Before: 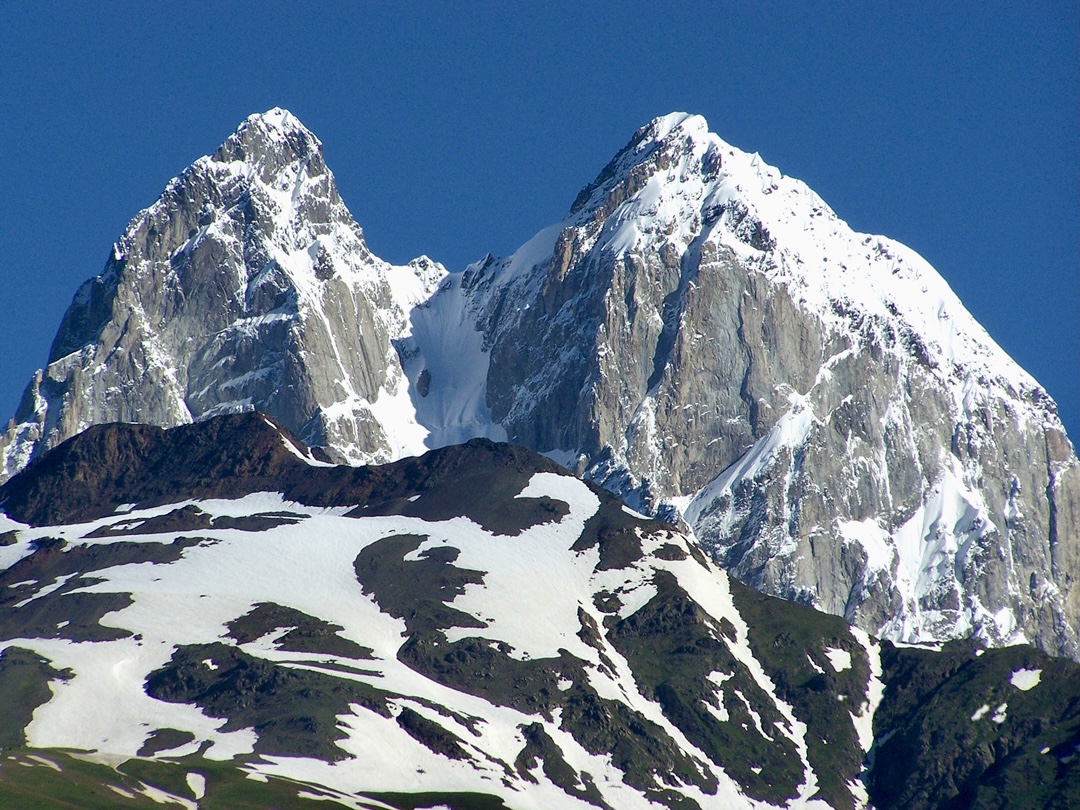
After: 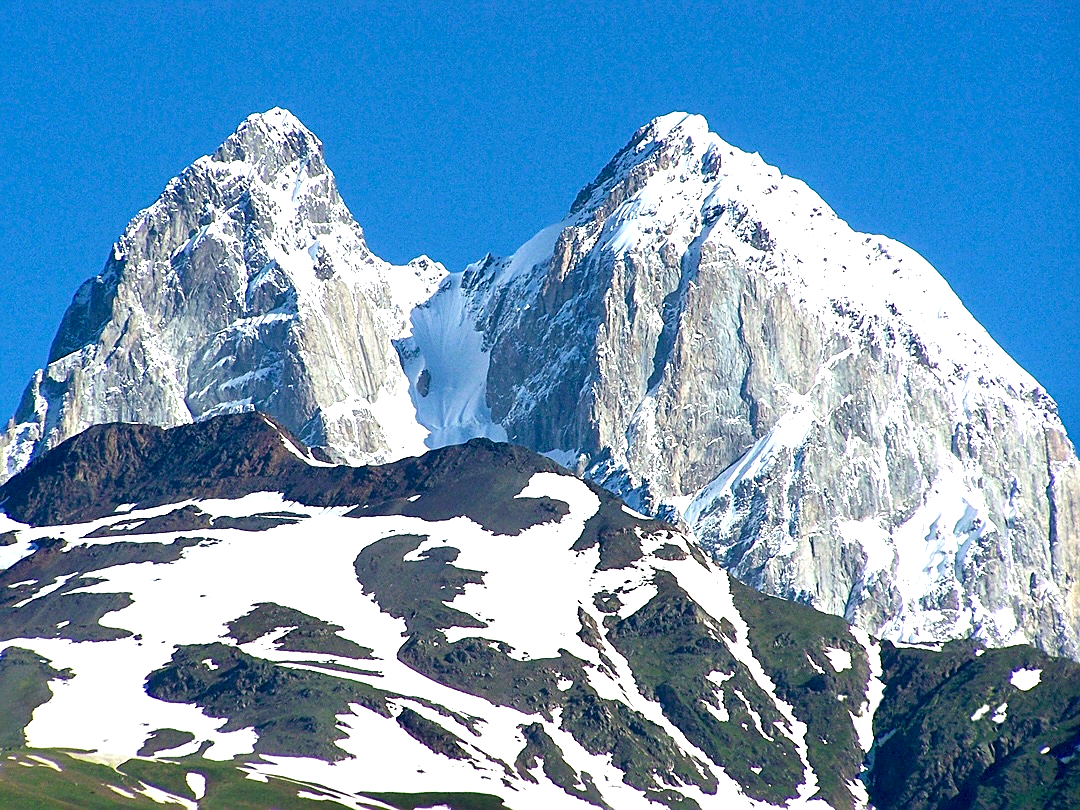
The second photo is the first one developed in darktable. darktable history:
exposure: black level correction 0, exposure 1.106 EV, compensate exposure bias true, compensate highlight preservation false
sharpen: on, module defaults
